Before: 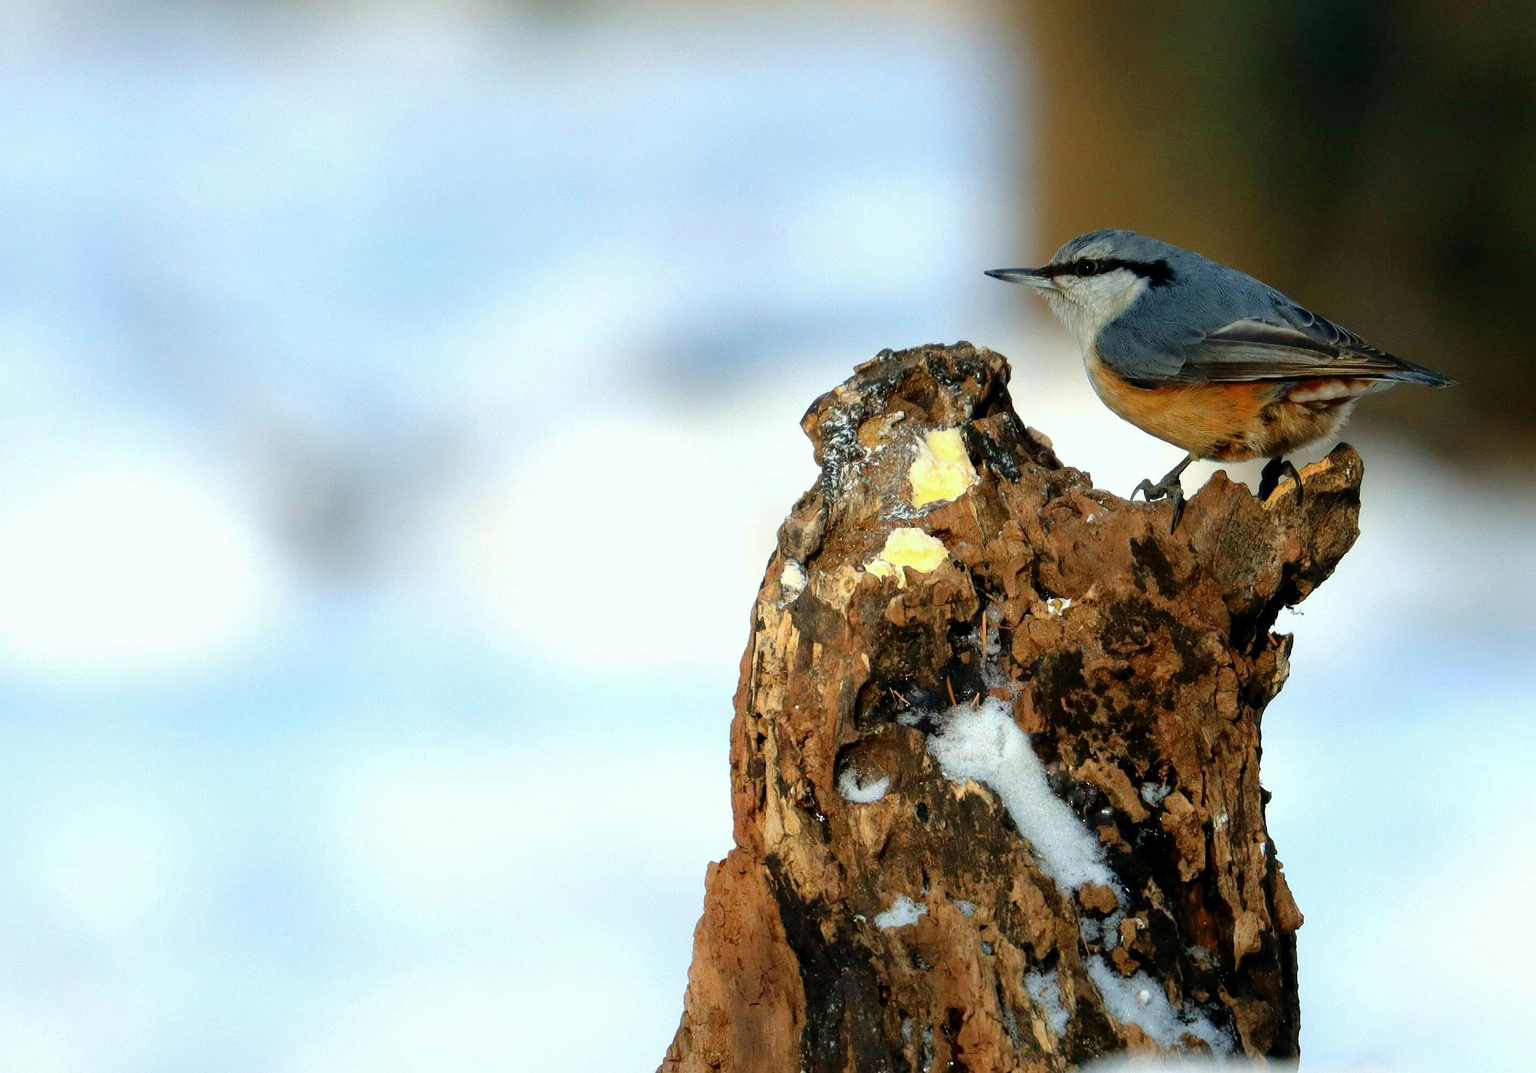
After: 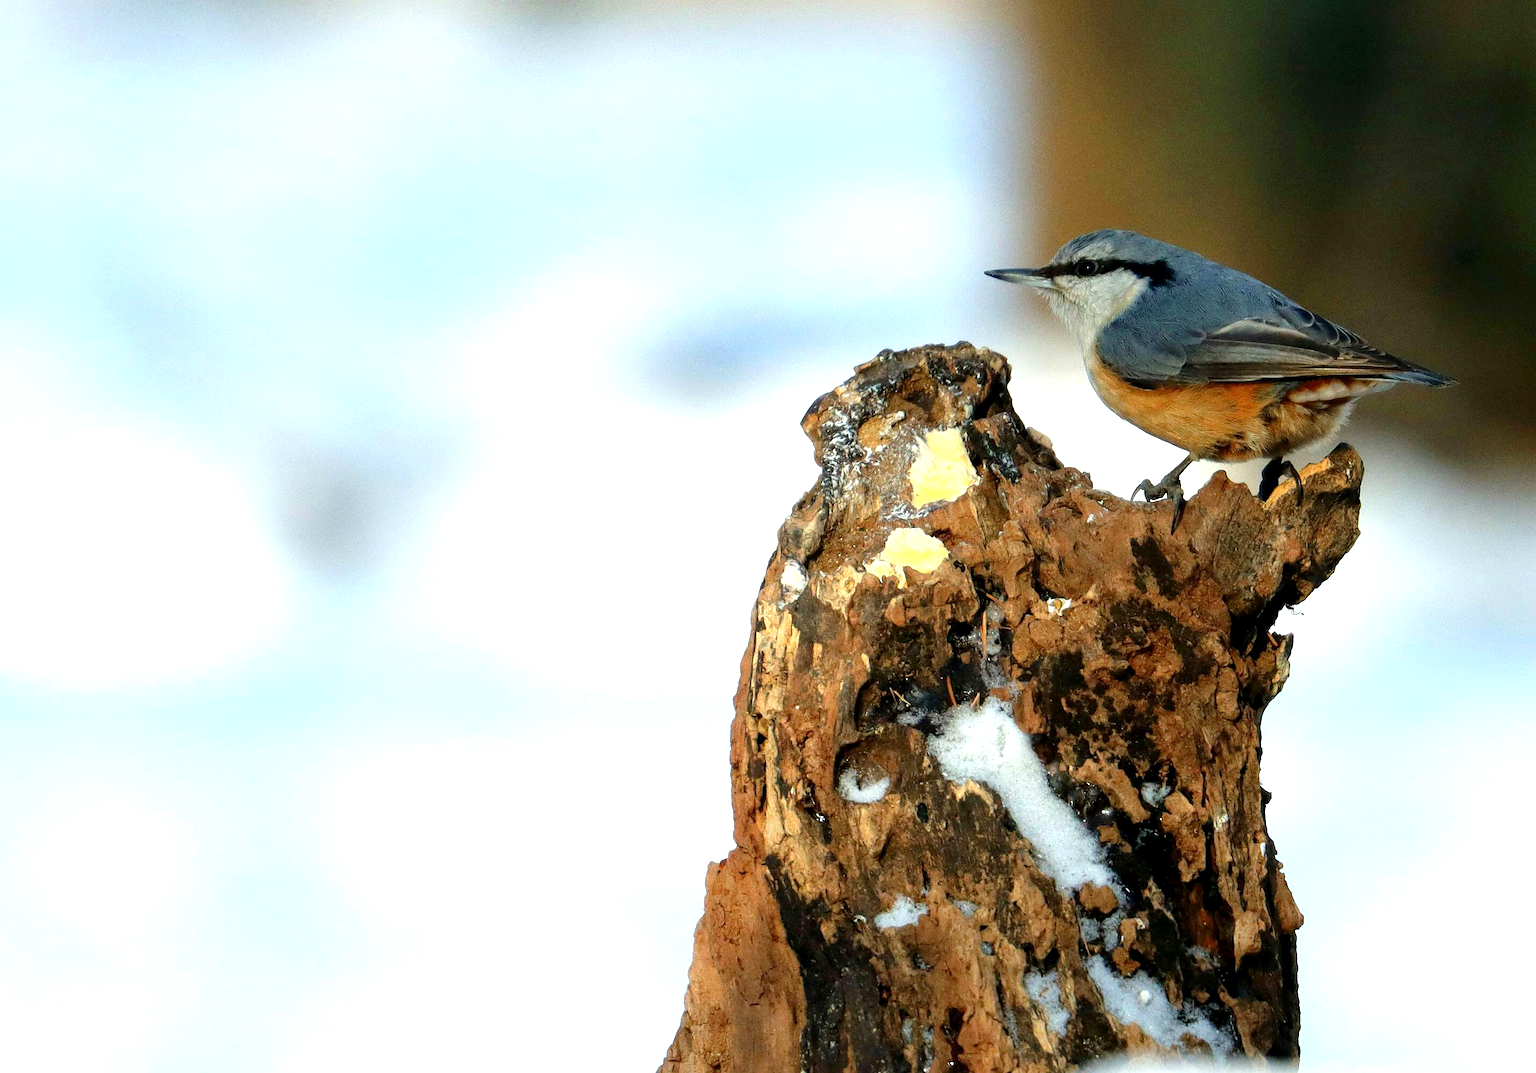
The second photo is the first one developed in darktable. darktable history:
exposure: black level correction 0.001, exposure 0.5 EV, compensate exposure bias true, compensate highlight preservation false
grain: coarseness 0.09 ISO
